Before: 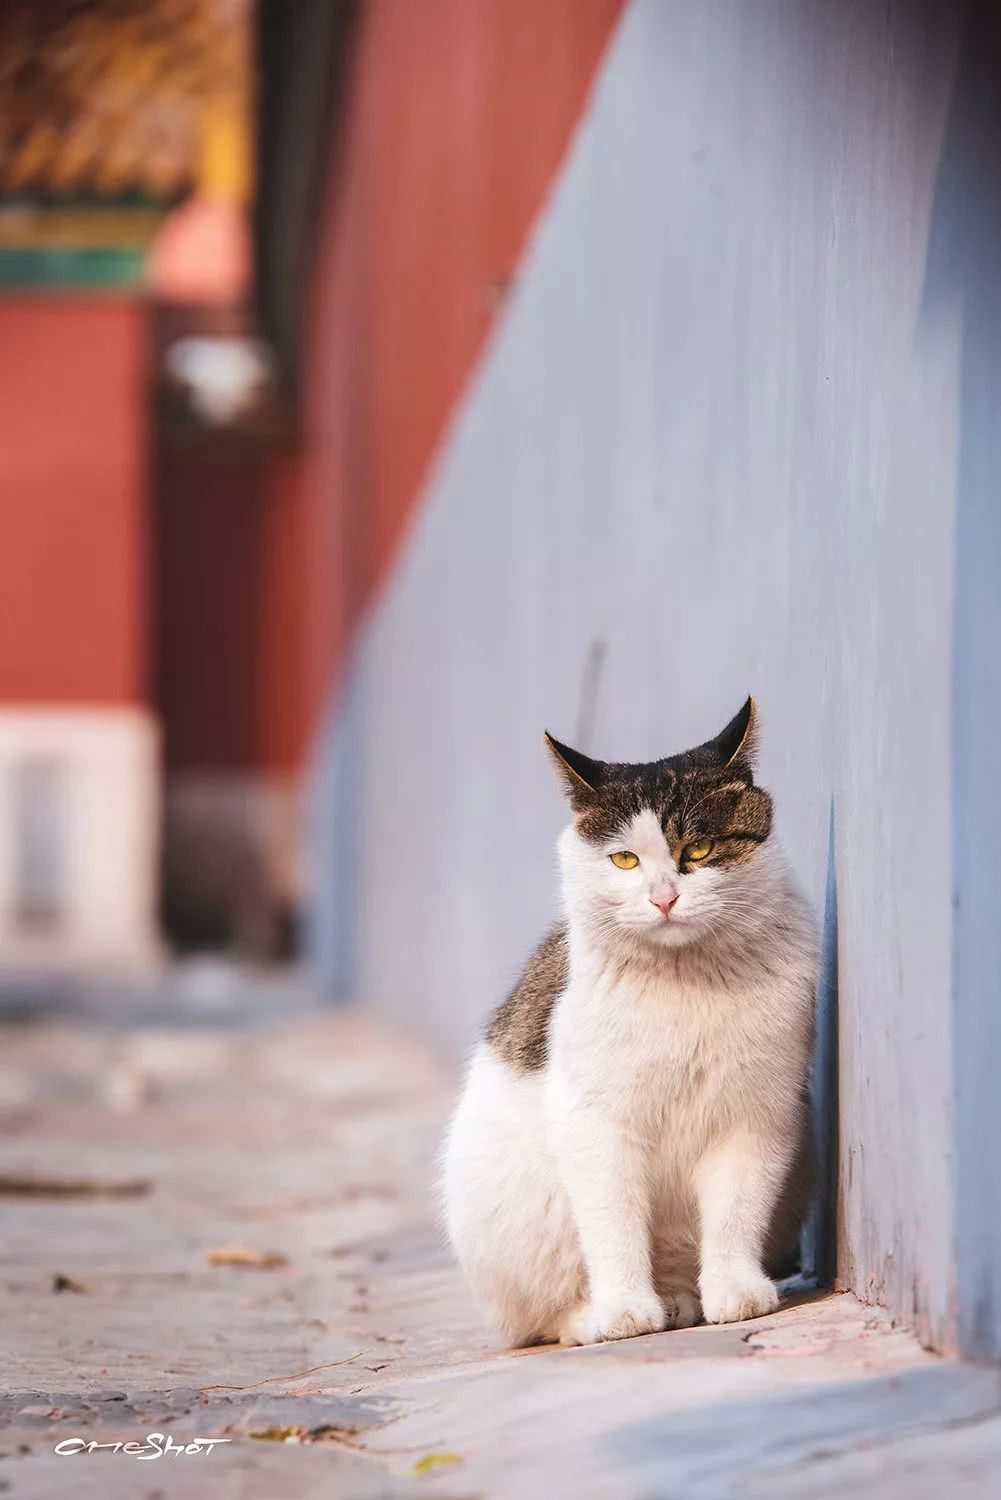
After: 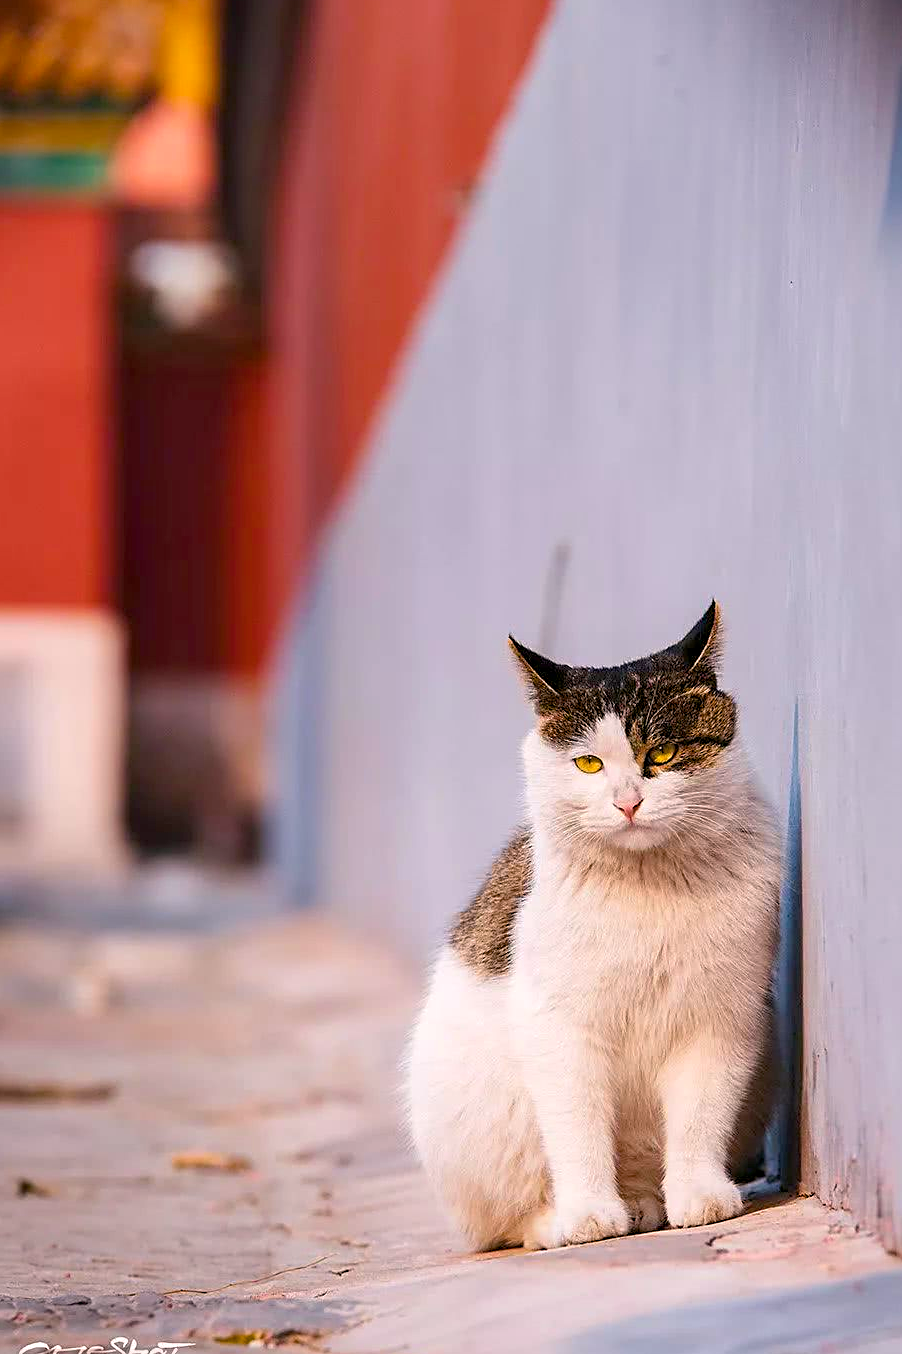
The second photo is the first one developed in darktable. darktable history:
color balance rgb: highlights gain › chroma 0.873%, highlights gain › hue 23.74°, global offset › luminance -0.865%, perceptual saturation grading › global saturation 25.716%, global vibrance 20%
crop: left 3.655%, top 6.404%, right 6.199%, bottom 3.312%
sharpen: on, module defaults
